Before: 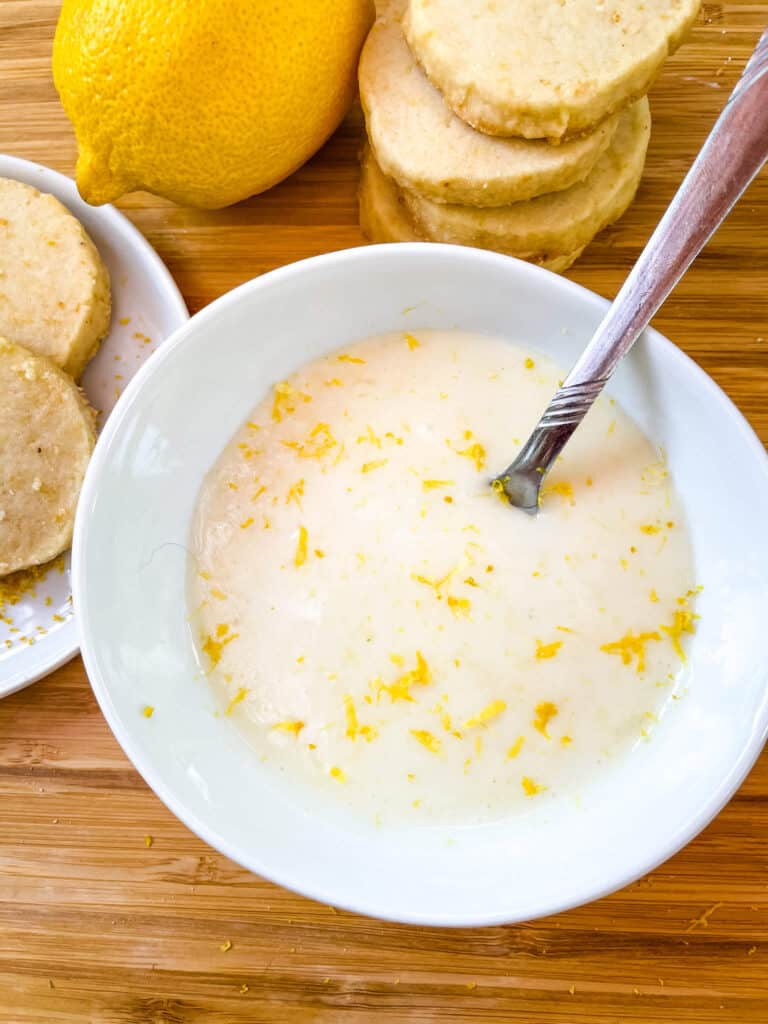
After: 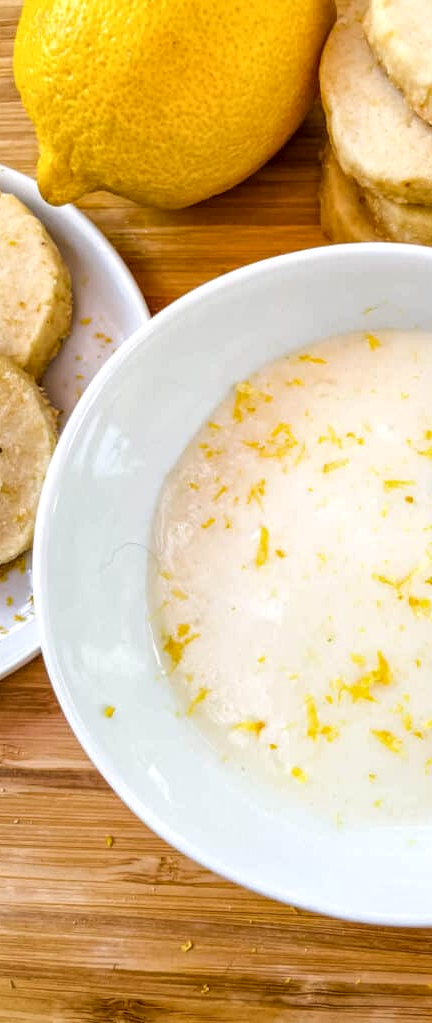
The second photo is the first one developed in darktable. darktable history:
local contrast: detail 130%
tone equalizer: on, module defaults
crop: left 5.114%, right 38.589%
